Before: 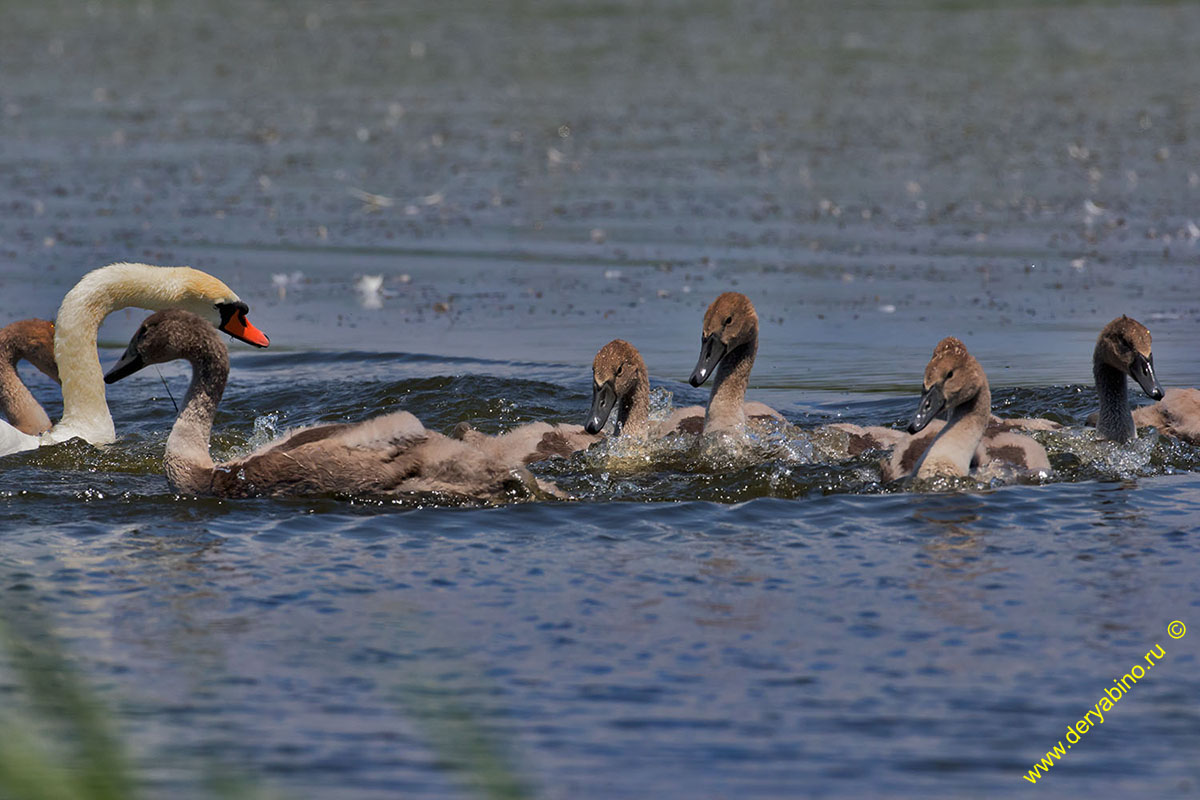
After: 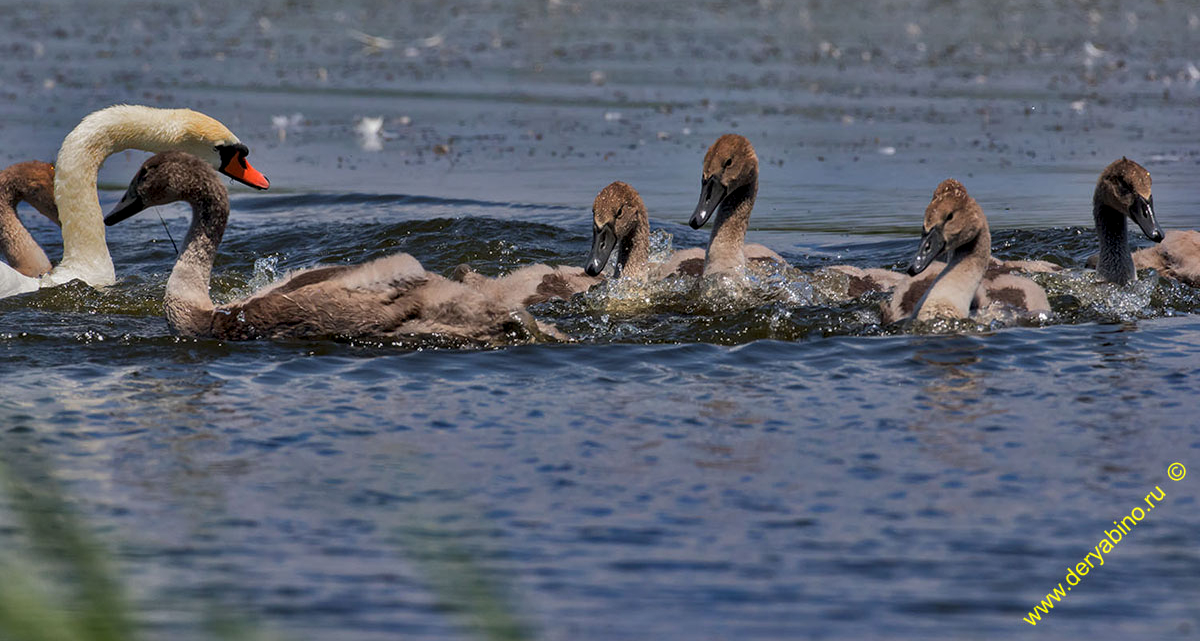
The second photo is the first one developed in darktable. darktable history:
local contrast: on, module defaults
crop and rotate: top 19.853%
